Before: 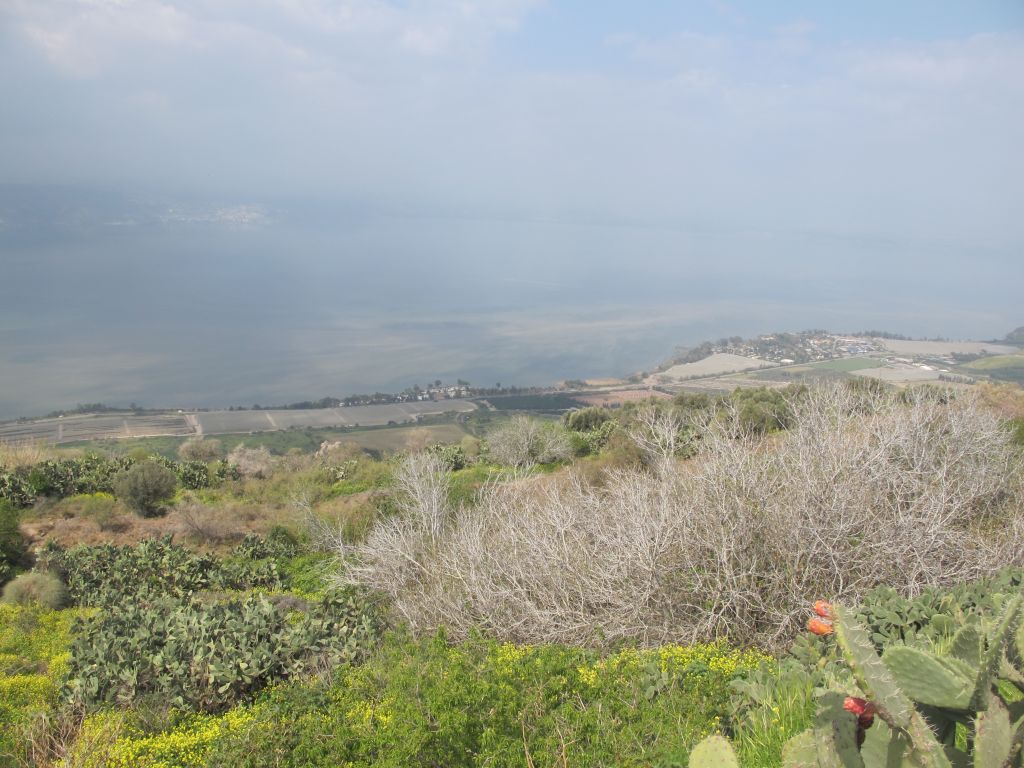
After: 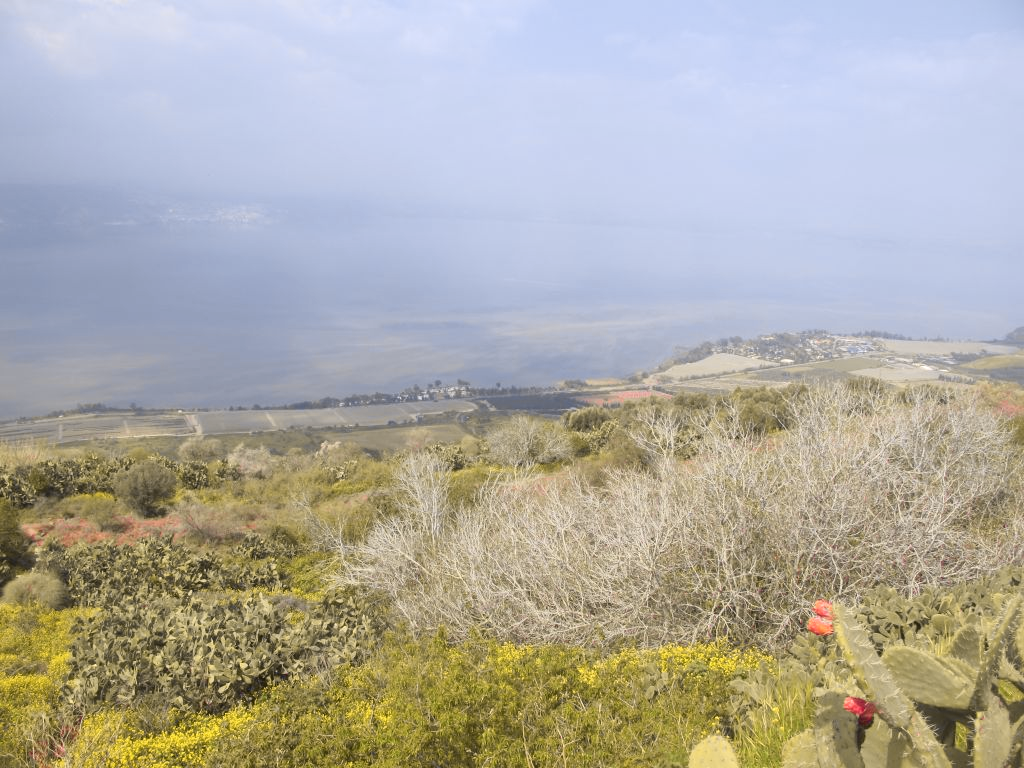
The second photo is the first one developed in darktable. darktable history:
shadows and highlights: shadows 24.82, highlights -26.23
exposure: black level correction -0.001, exposure 0.079 EV, compensate highlight preservation false
tone curve: curves: ch0 [(0, 0.036) (0.119, 0.115) (0.466, 0.498) (0.715, 0.767) (0.817, 0.865) (1, 0.998)]; ch1 [(0, 0) (0.377, 0.424) (0.442, 0.491) (0.487, 0.502) (0.514, 0.512) (0.536, 0.577) (0.66, 0.724) (1, 1)]; ch2 [(0, 0) (0.38, 0.405) (0.463, 0.443) (0.492, 0.486) (0.526, 0.541) (0.578, 0.598) (1, 1)], color space Lab, independent channels, preserve colors none
